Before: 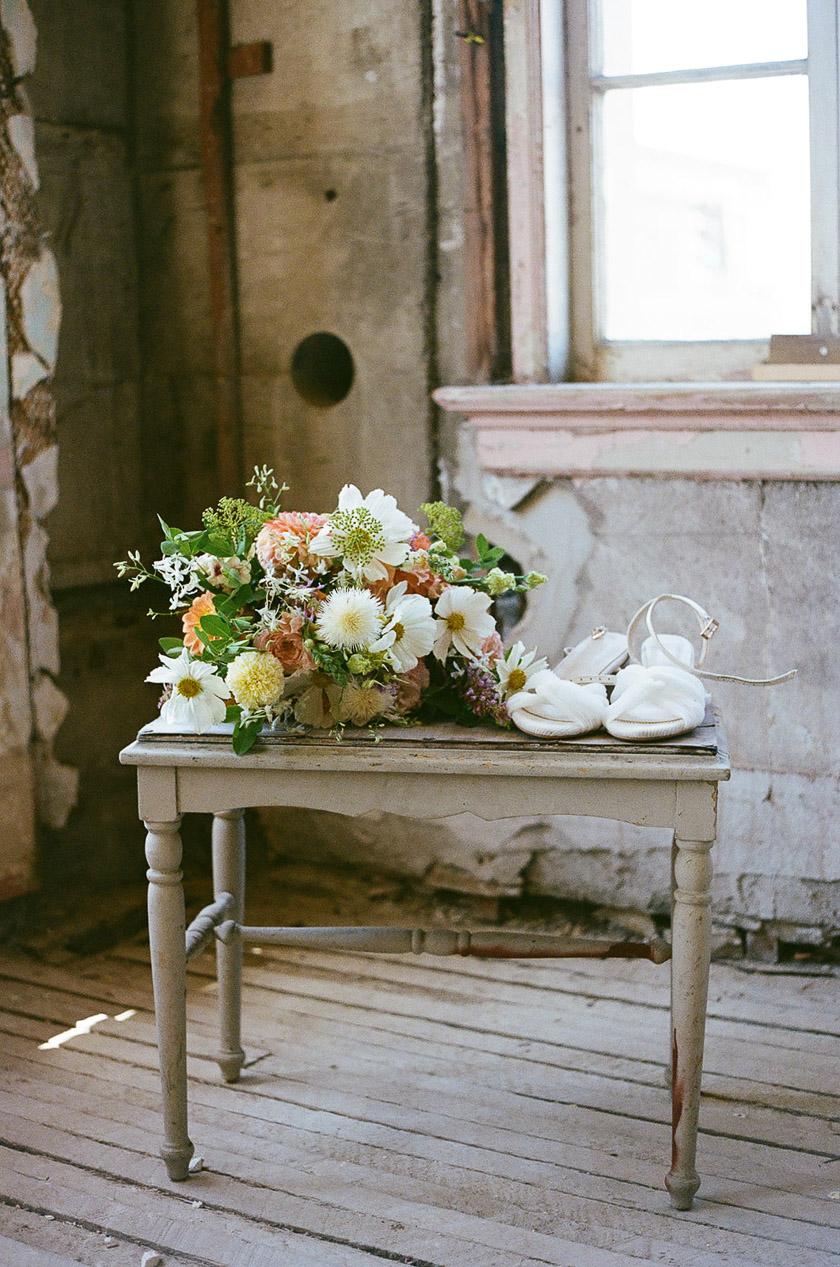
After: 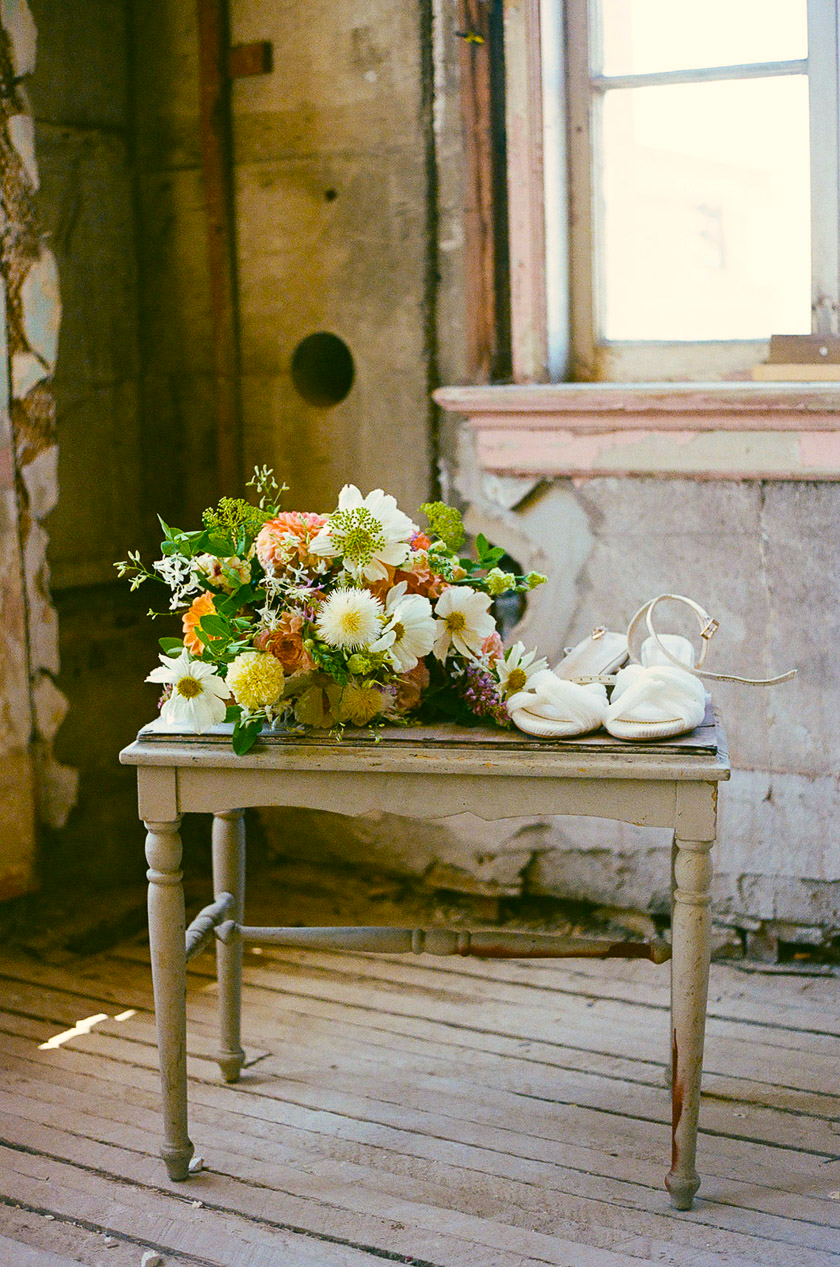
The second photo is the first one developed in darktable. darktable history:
color balance rgb: shadows lift › chroma 3.025%, shadows lift › hue 243.12°, highlights gain › chroma 3.036%, highlights gain › hue 76.75°, linear chroma grading › global chroma 33.738%, perceptual saturation grading › global saturation 19.826%, global vibrance 9.969%
